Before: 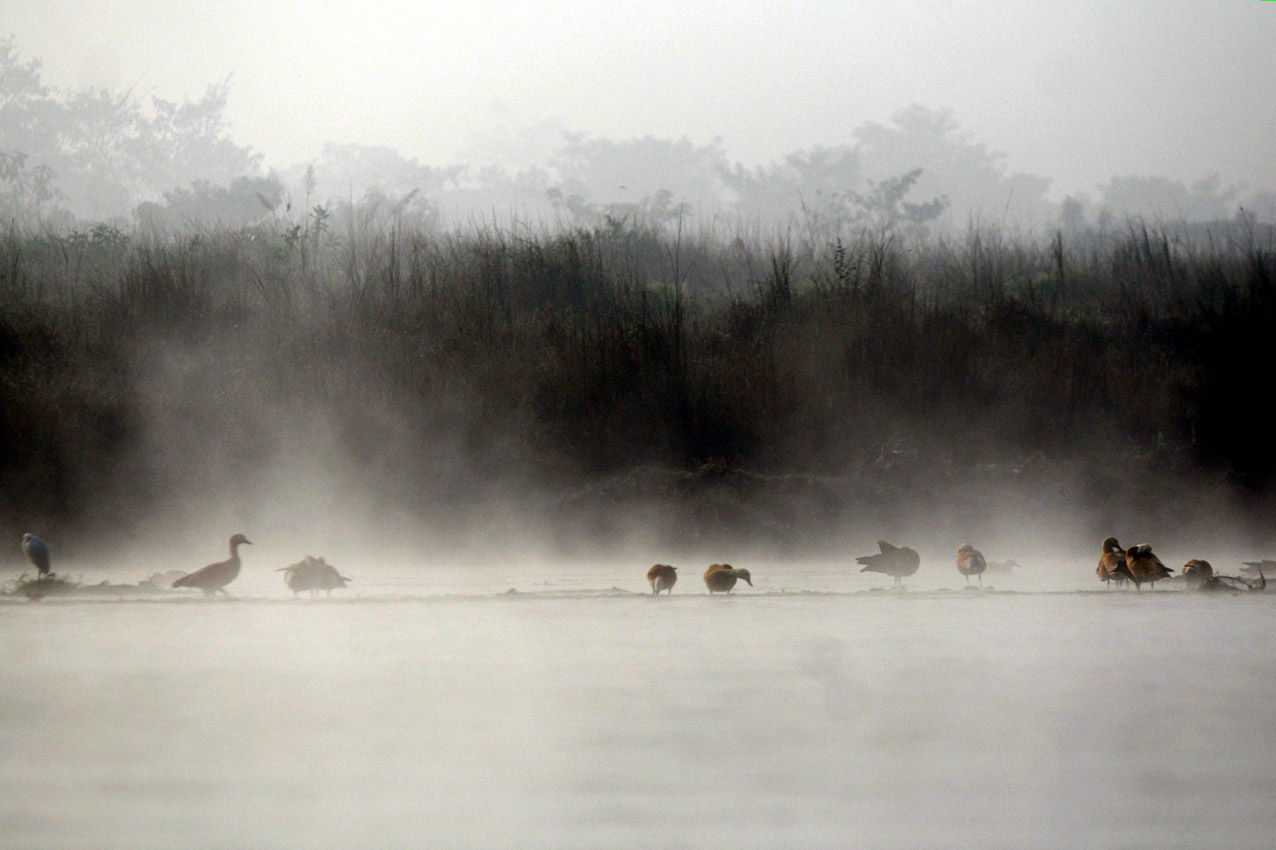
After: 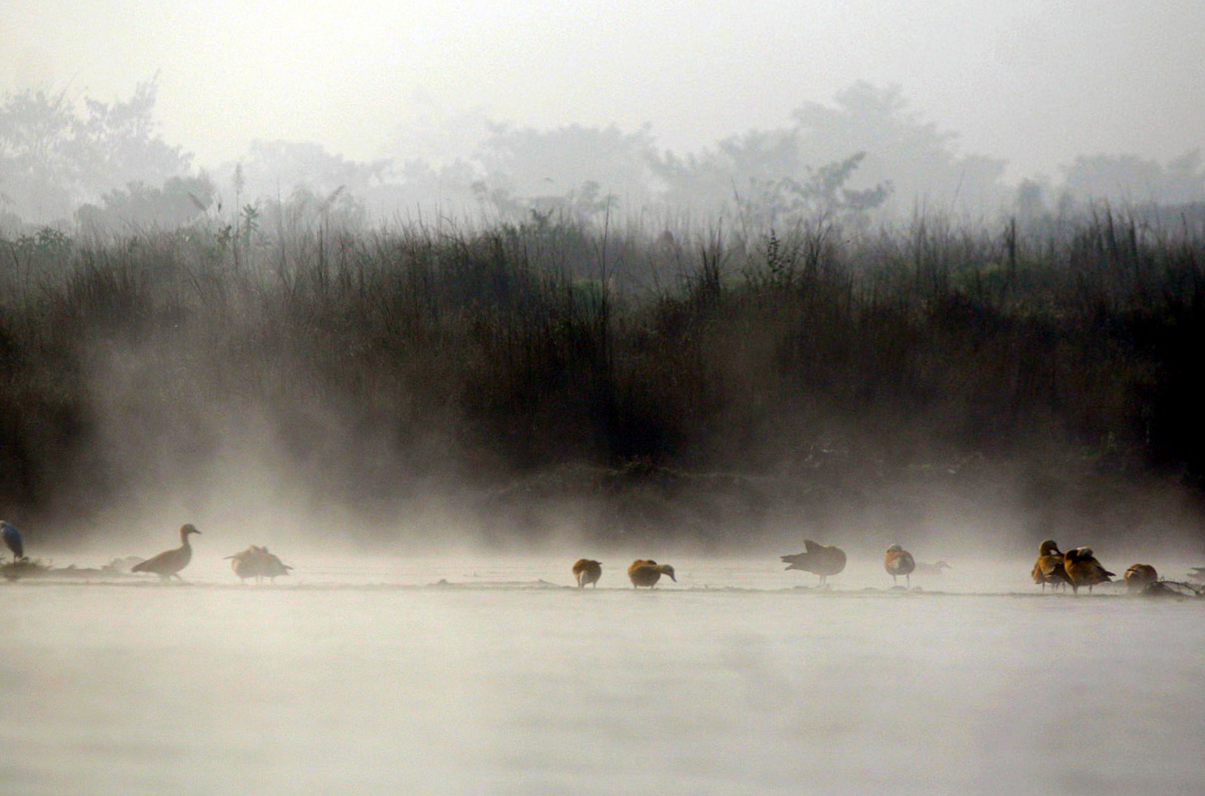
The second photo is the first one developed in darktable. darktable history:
rotate and perspective: rotation 0.062°, lens shift (vertical) 0.115, lens shift (horizontal) -0.133, crop left 0.047, crop right 0.94, crop top 0.061, crop bottom 0.94
color balance rgb: perceptual saturation grading › global saturation 30%, global vibrance 20%
